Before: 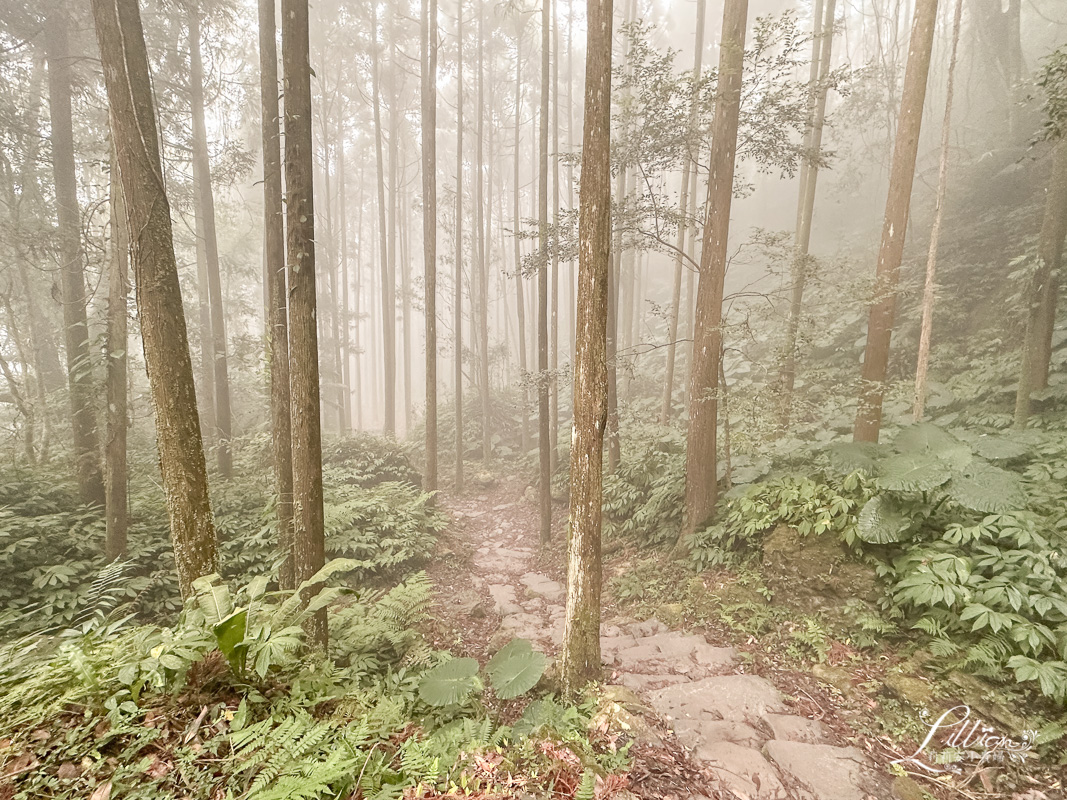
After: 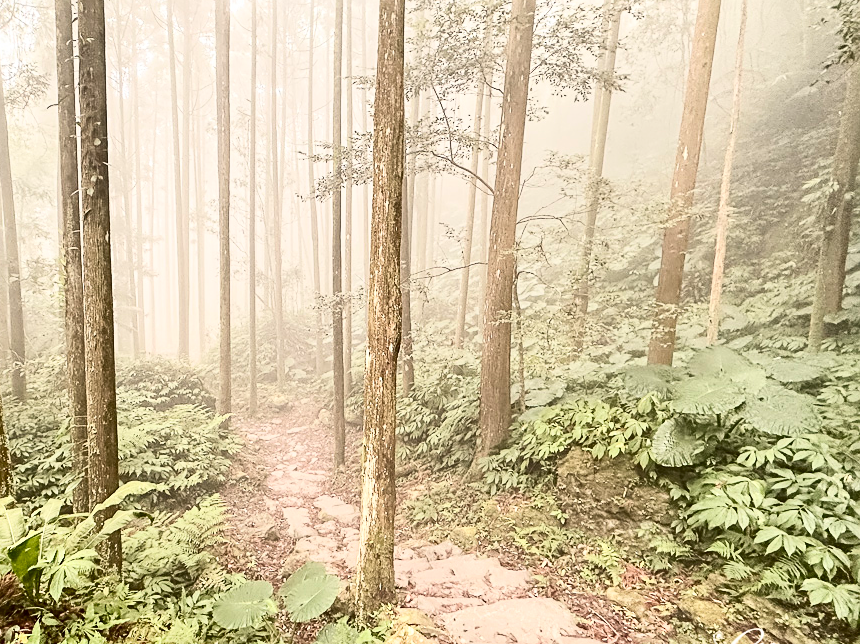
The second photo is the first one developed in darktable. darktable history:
crop: left 19.314%, top 9.655%, right 0%, bottom 9.781%
sharpen: radius 2.496, amount 0.319
contrast brightness saturation: contrast 0.412, brightness 0.103, saturation 0.212
